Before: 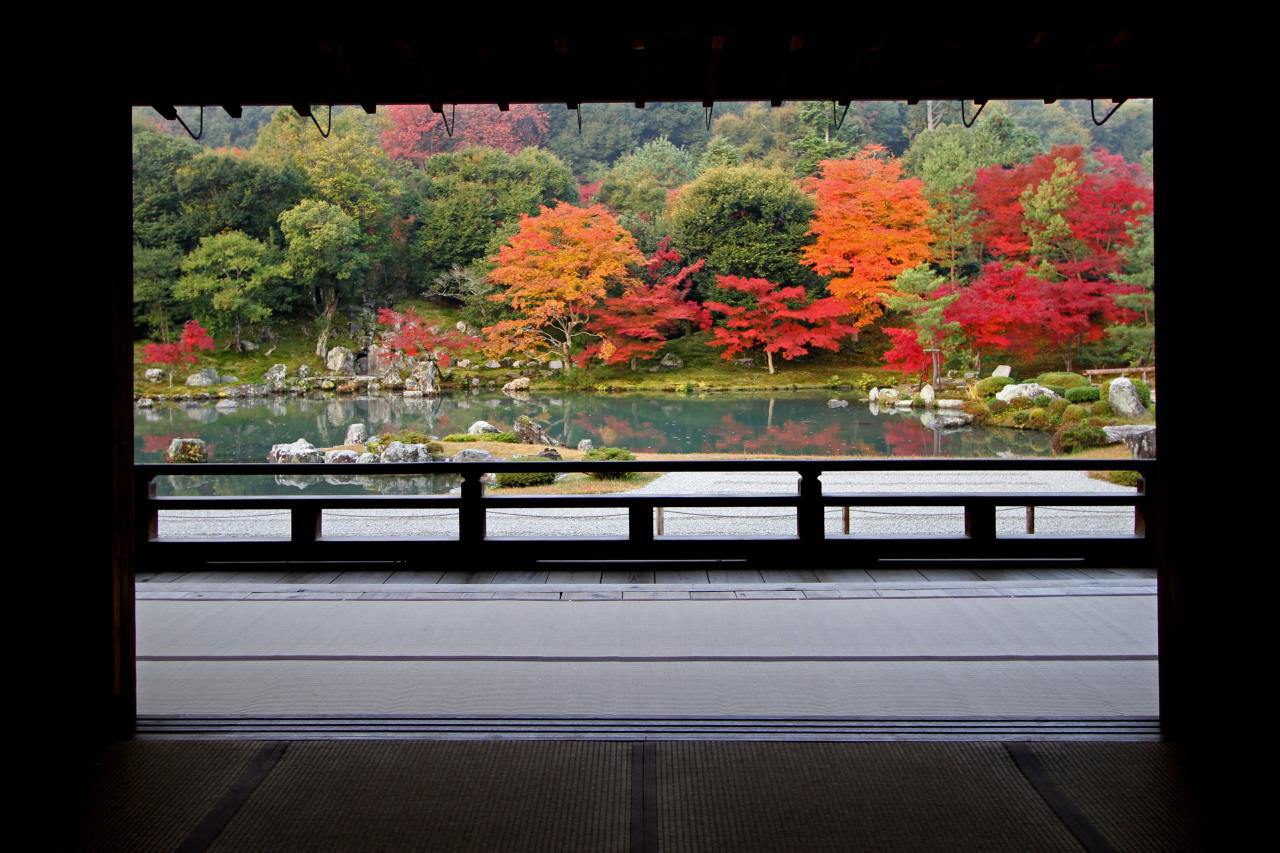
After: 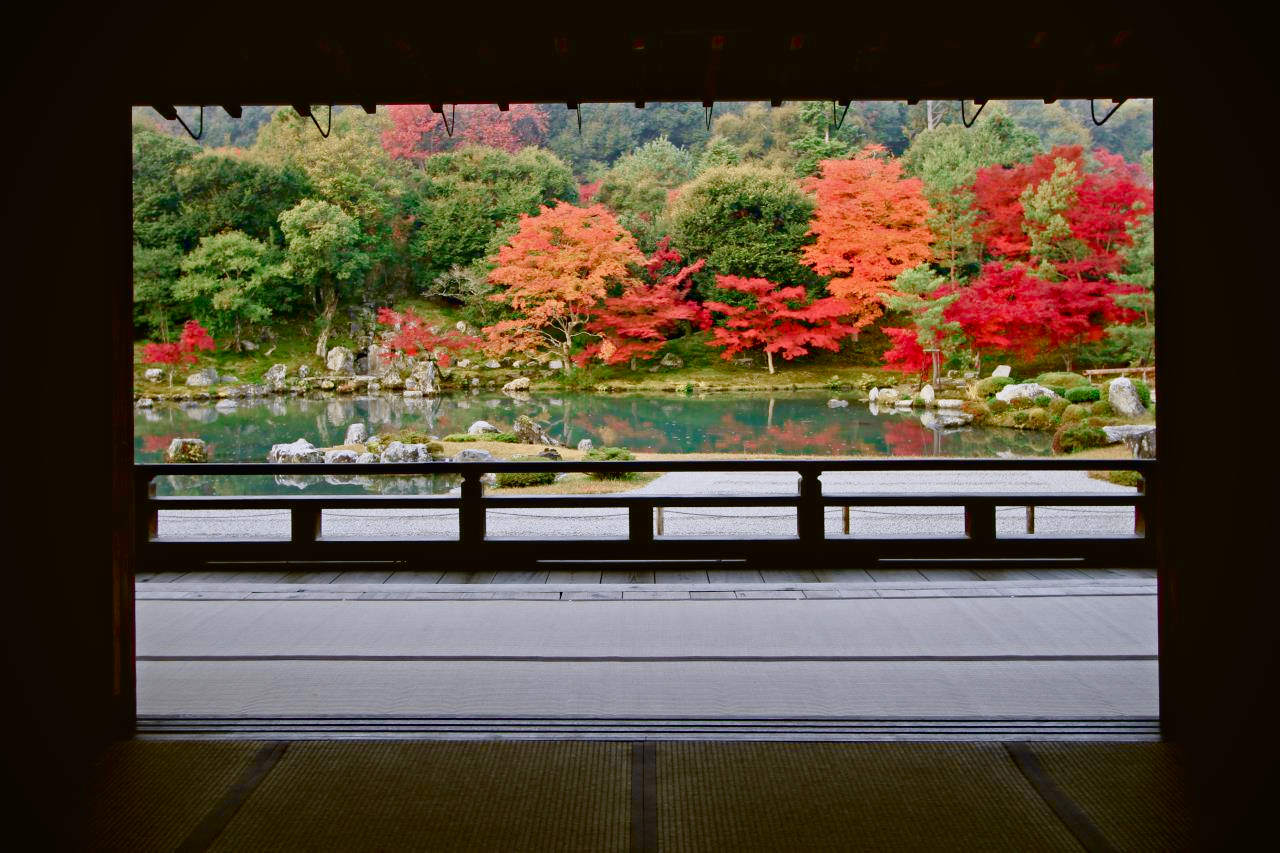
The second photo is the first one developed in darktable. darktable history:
tone curve: curves: ch0 [(0, 0.011) (0.053, 0.026) (0.174, 0.115) (0.416, 0.417) (0.697, 0.758) (0.852, 0.902) (0.991, 0.981)]; ch1 [(0, 0) (0.264, 0.22) (0.407, 0.373) (0.463, 0.457) (0.492, 0.5) (0.512, 0.511) (0.54, 0.543) (0.585, 0.617) (0.659, 0.686) (0.78, 0.8) (1, 1)]; ch2 [(0, 0) (0.438, 0.449) (0.473, 0.469) (0.503, 0.5) (0.523, 0.534) (0.562, 0.591) (0.612, 0.627) (0.701, 0.707) (1, 1)], color space Lab, independent channels, preserve colors none
white balance: emerald 1
vignetting: fall-off start 91.19%
color calibration: illuminant as shot in camera, x 0.358, y 0.373, temperature 4628.91 K
color balance: mode lift, gamma, gain (sRGB), lift [1.04, 1, 1, 0.97], gamma [1.01, 1, 1, 0.97], gain [0.96, 1, 1, 0.97]
contrast equalizer: y [[0.5, 0.5, 0.544, 0.569, 0.5, 0.5], [0.5 ×6], [0.5 ×6], [0 ×6], [0 ×6]]
color balance rgb: shadows lift › chroma 1%, shadows lift › hue 113°, highlights gain › chroma 0.2%, highlights gain › hue 333°, perceptual saturation grading › global saturation 20%, perceptual saturation grading › highlights -50%, perceptual saturation grading › shadows 25%, contrast -20%
